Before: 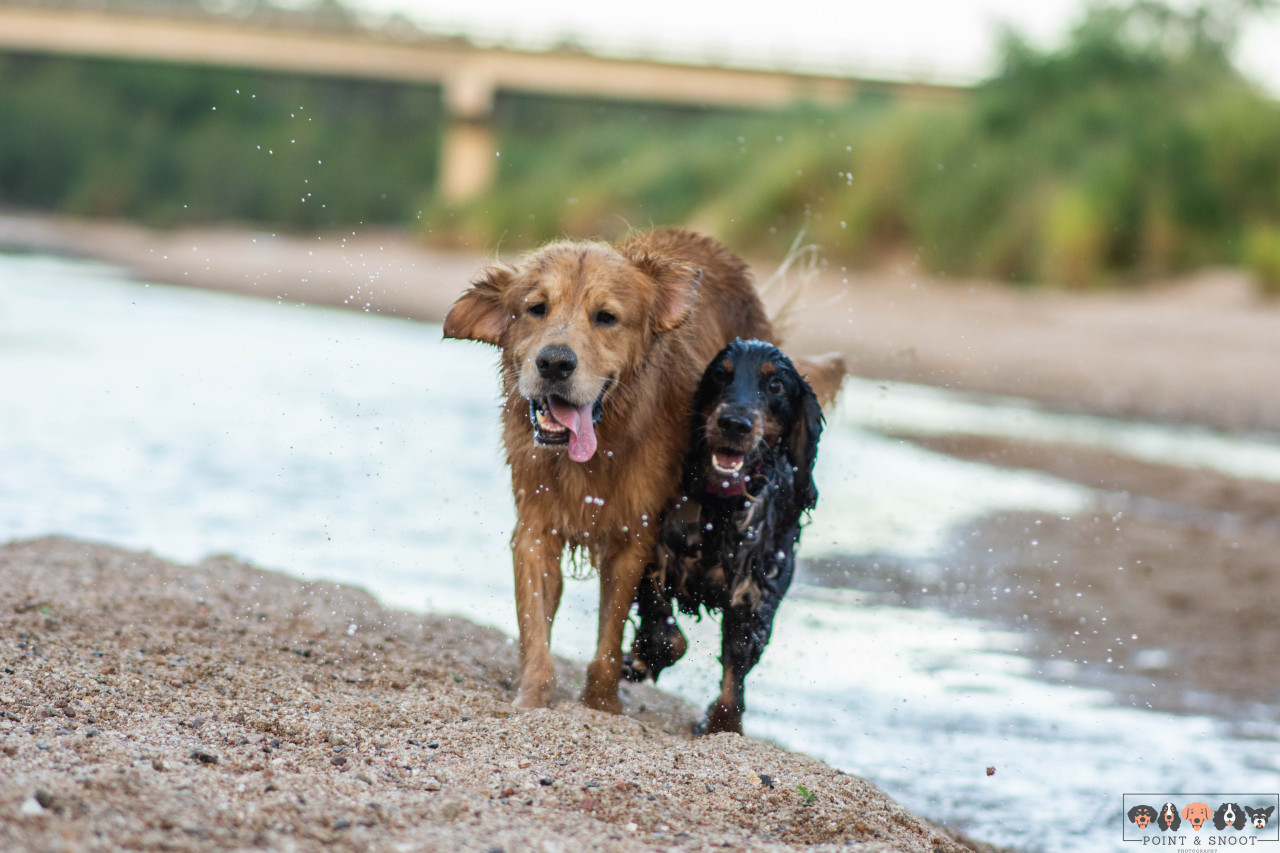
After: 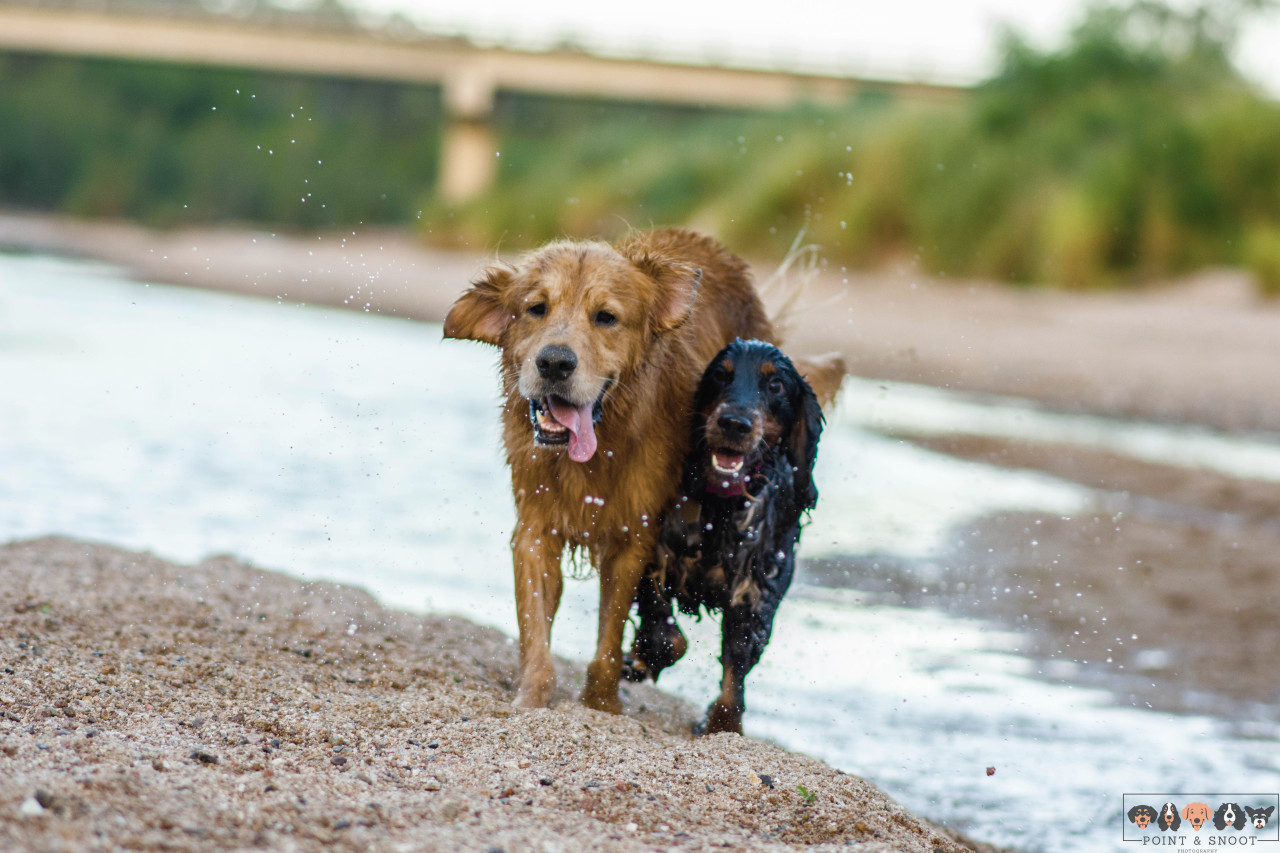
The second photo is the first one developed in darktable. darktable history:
color balance rgb: perceptual saturation grading › global saturation 23.239%, perceptual saturation grading › highlights -23.68%, perceptual saturation grading › mid-tones 23.691%, perceptual saturation grading › shadows 39.281%, global vibrance 50.251%
color correction: highlights b* 0.055, saturation 0.6
